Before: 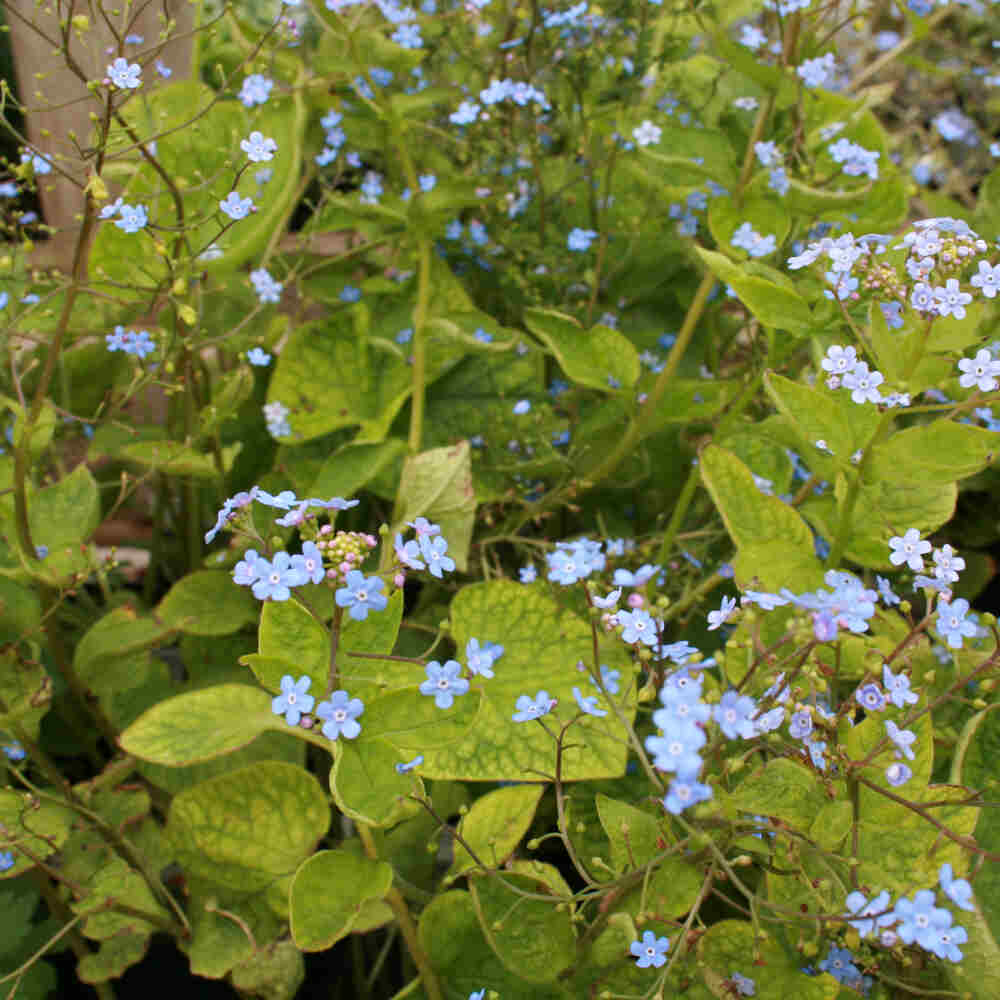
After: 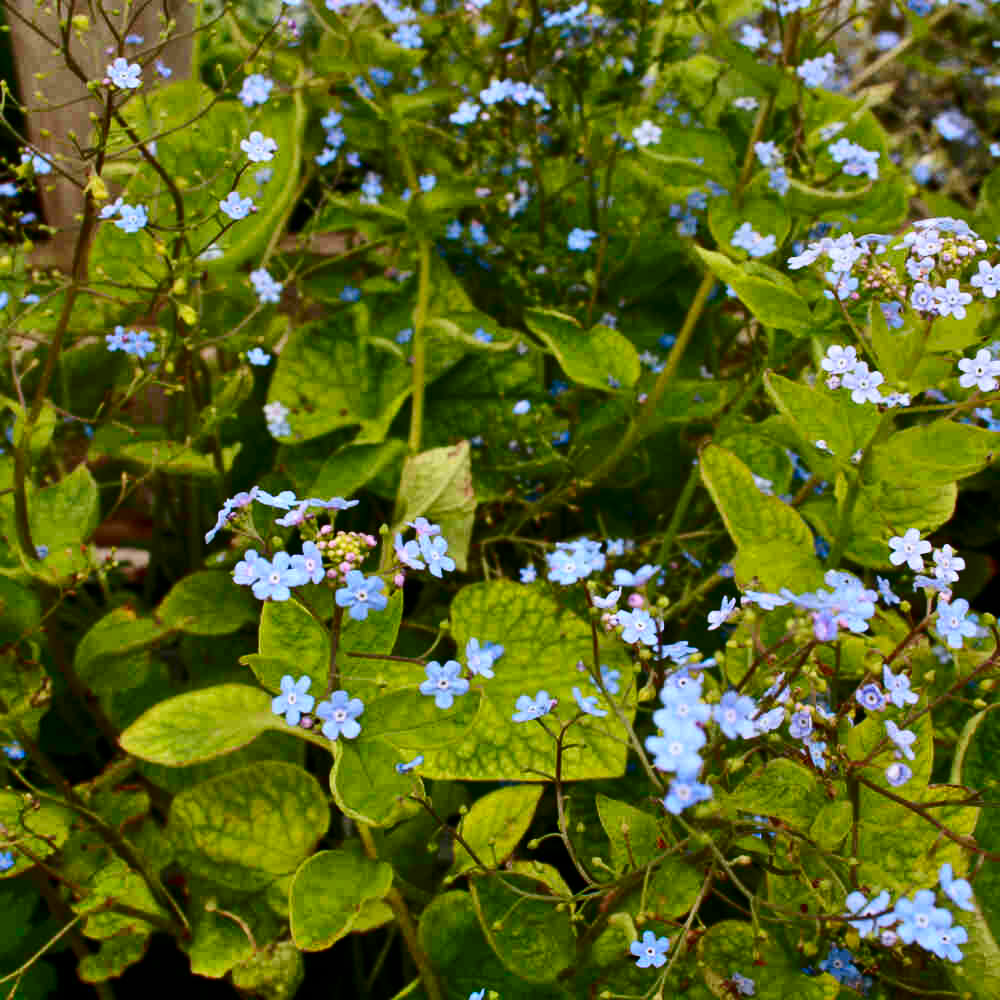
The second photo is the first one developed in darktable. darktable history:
shadows and highlights: low approximation 0.01, soften with gaussian
contrast brightness saturation: contrast 0.217, brightness -0.192, saturation 0.236
